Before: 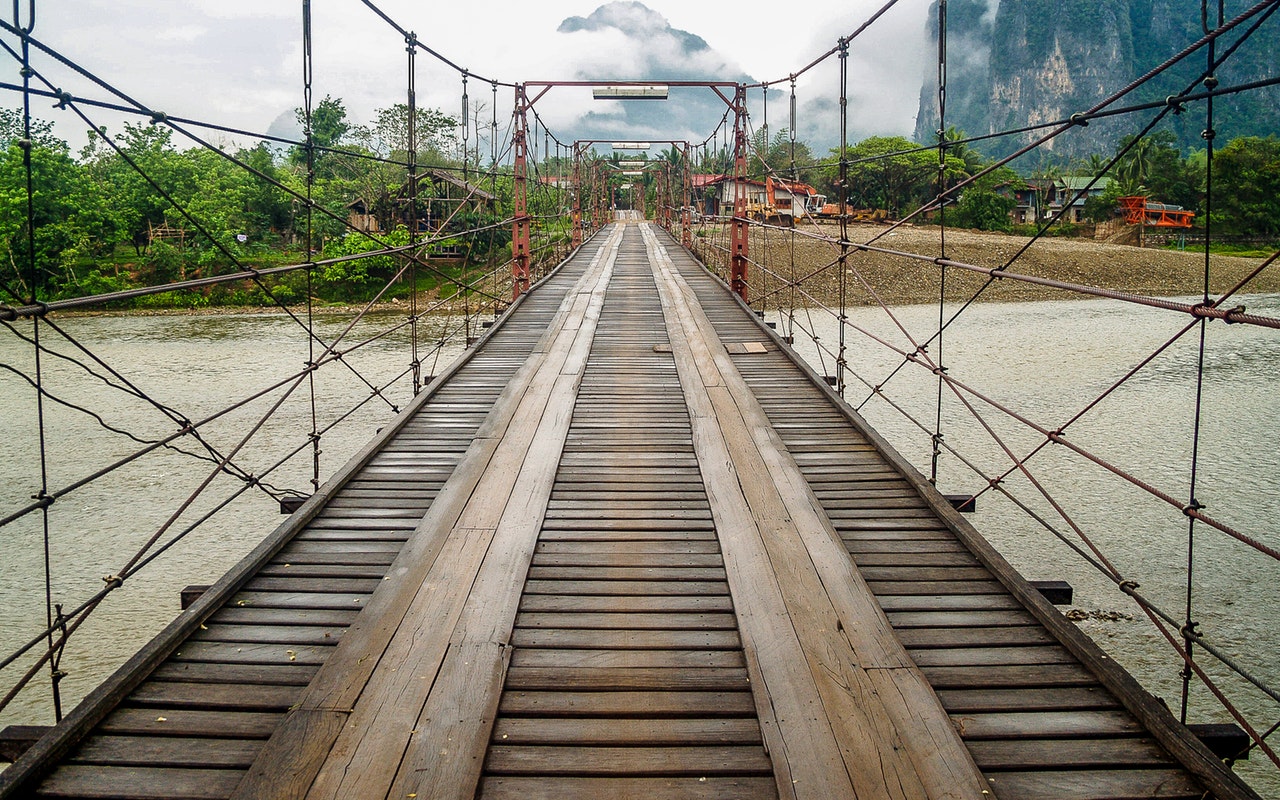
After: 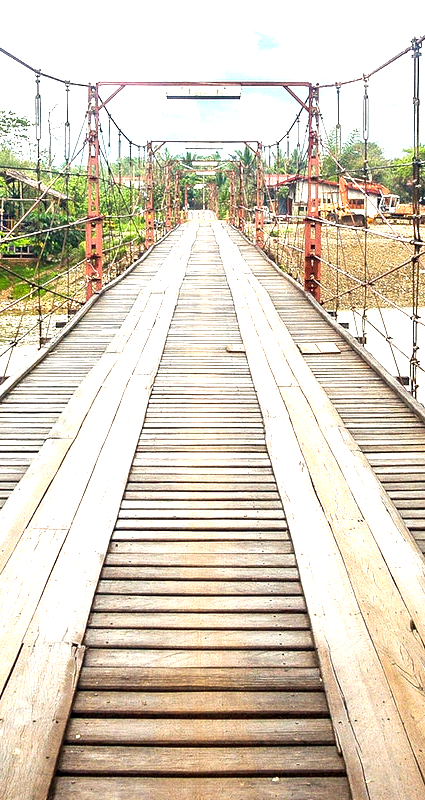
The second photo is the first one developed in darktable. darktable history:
exposure: black level correction 0.001, exposure 1.735 EV, compensate highlight preservation false
crop: left 33.36%, right 33.36%
